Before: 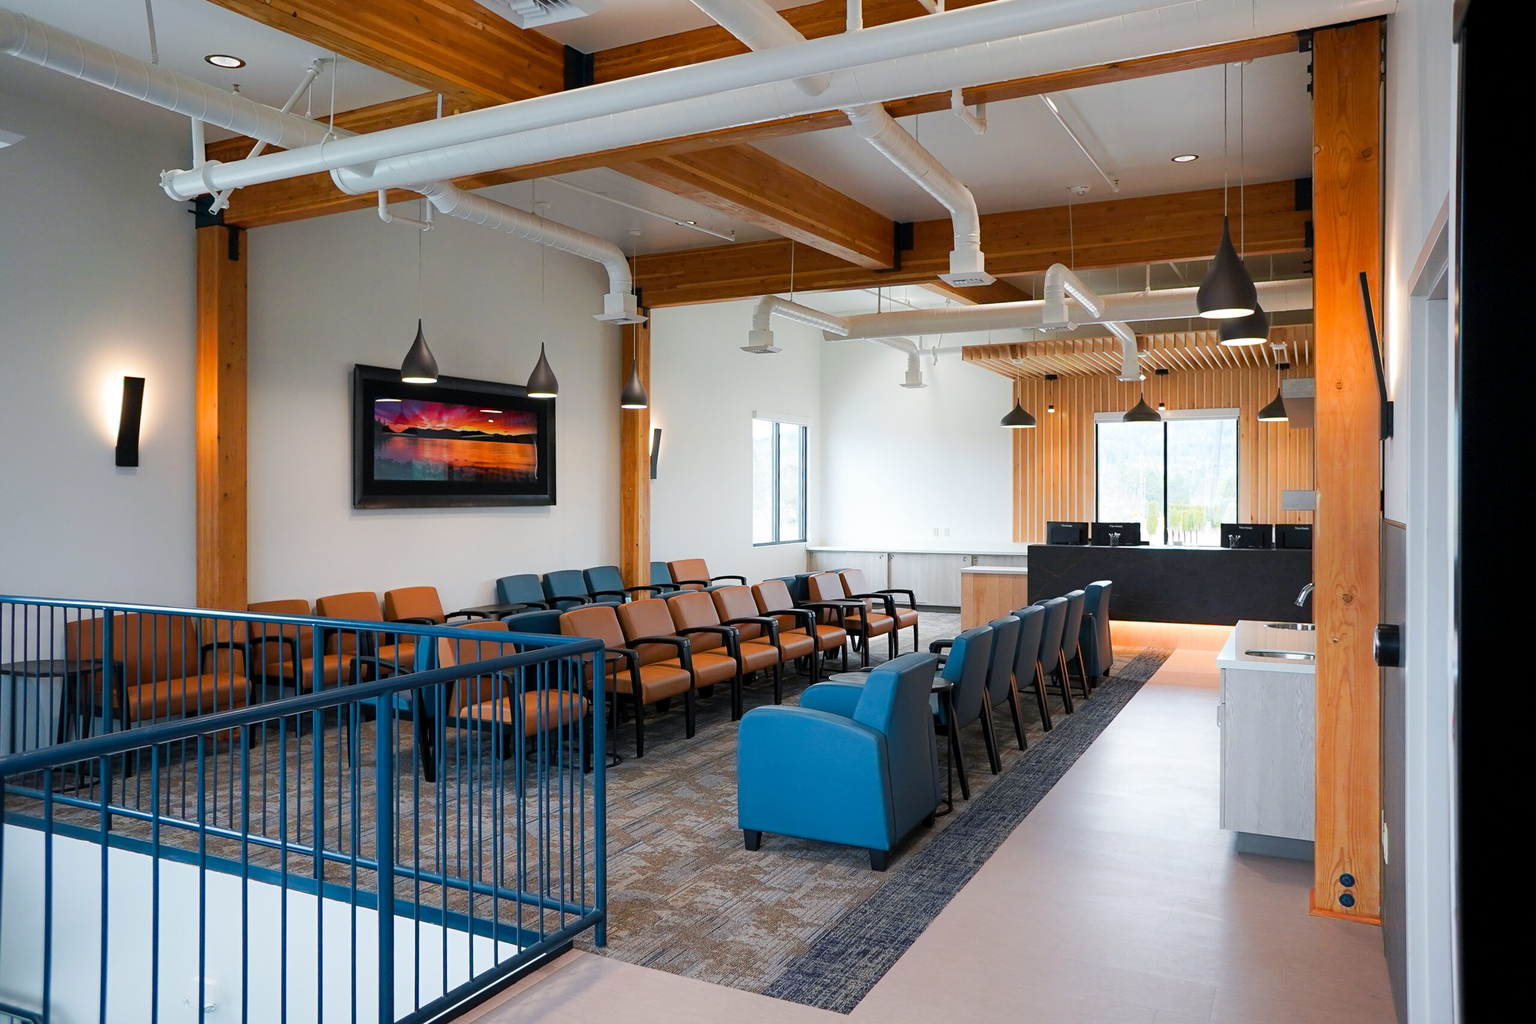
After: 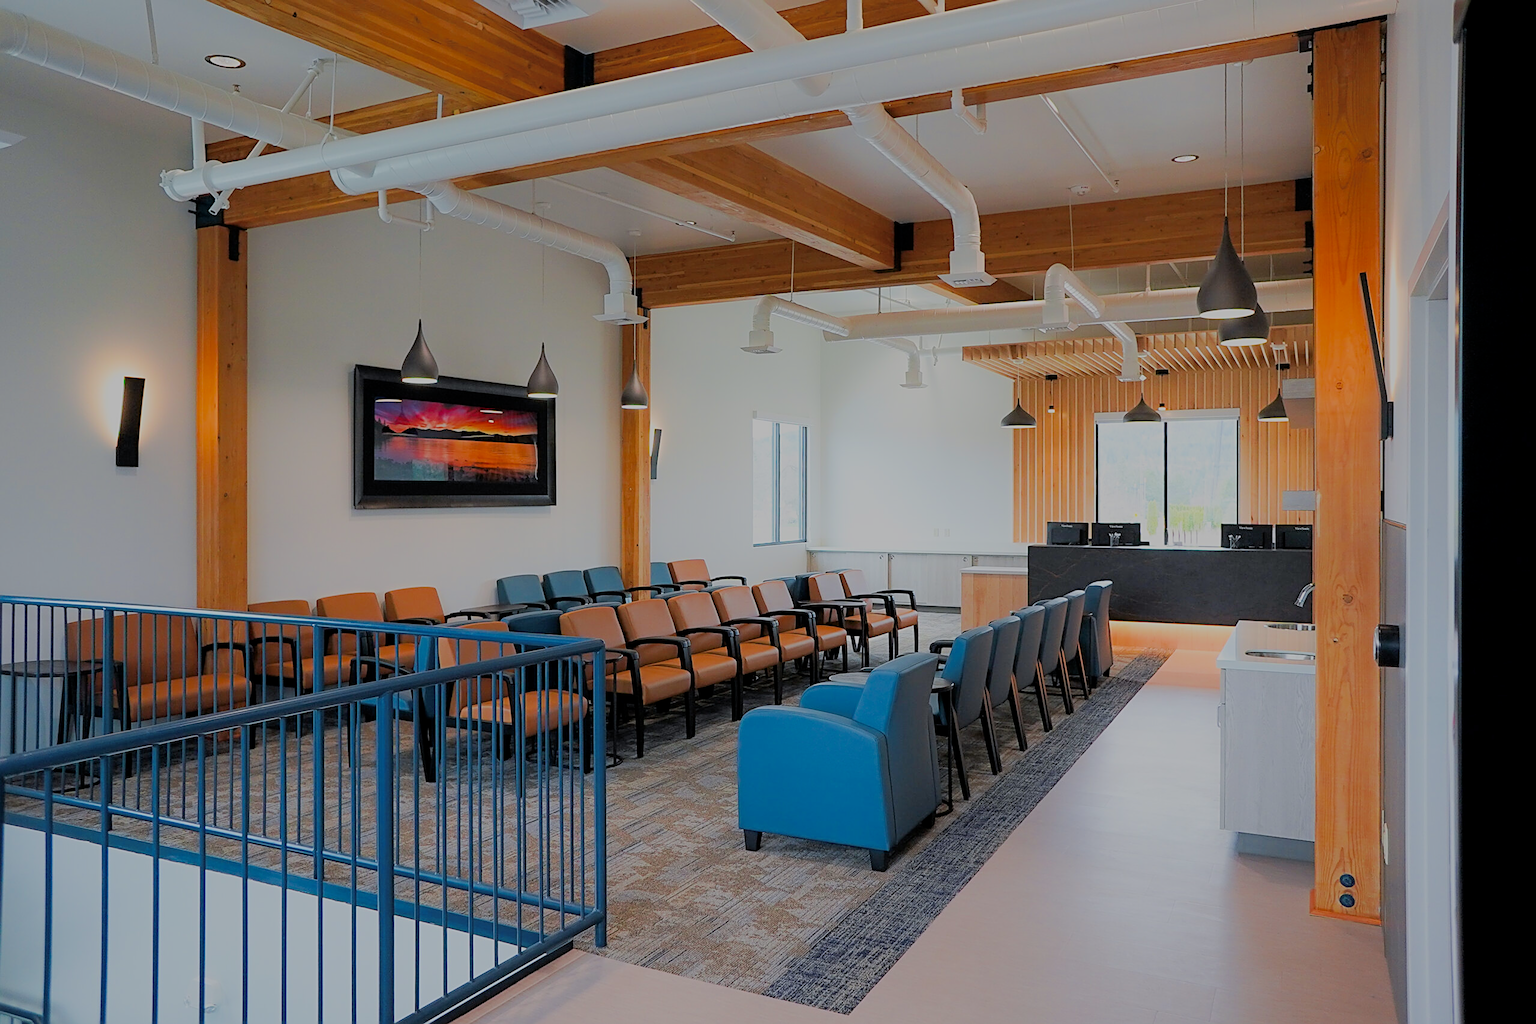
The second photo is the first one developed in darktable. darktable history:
filmic rgb: middle gray luminance 2.6%, black relative exposure -10.04 EV, white relative exposure 6.99 EV, dynamic range scaling 10.03%, target black luminance 0%, hardness 3.16, latitude 44.47%, contrast 0.664, highlights saturation mix 5.48%, shadows ↔ highlights balance 13.58%, color science v6 (2022), iterations of high-quality reconstruction 0
sharpen: on, module defaults
